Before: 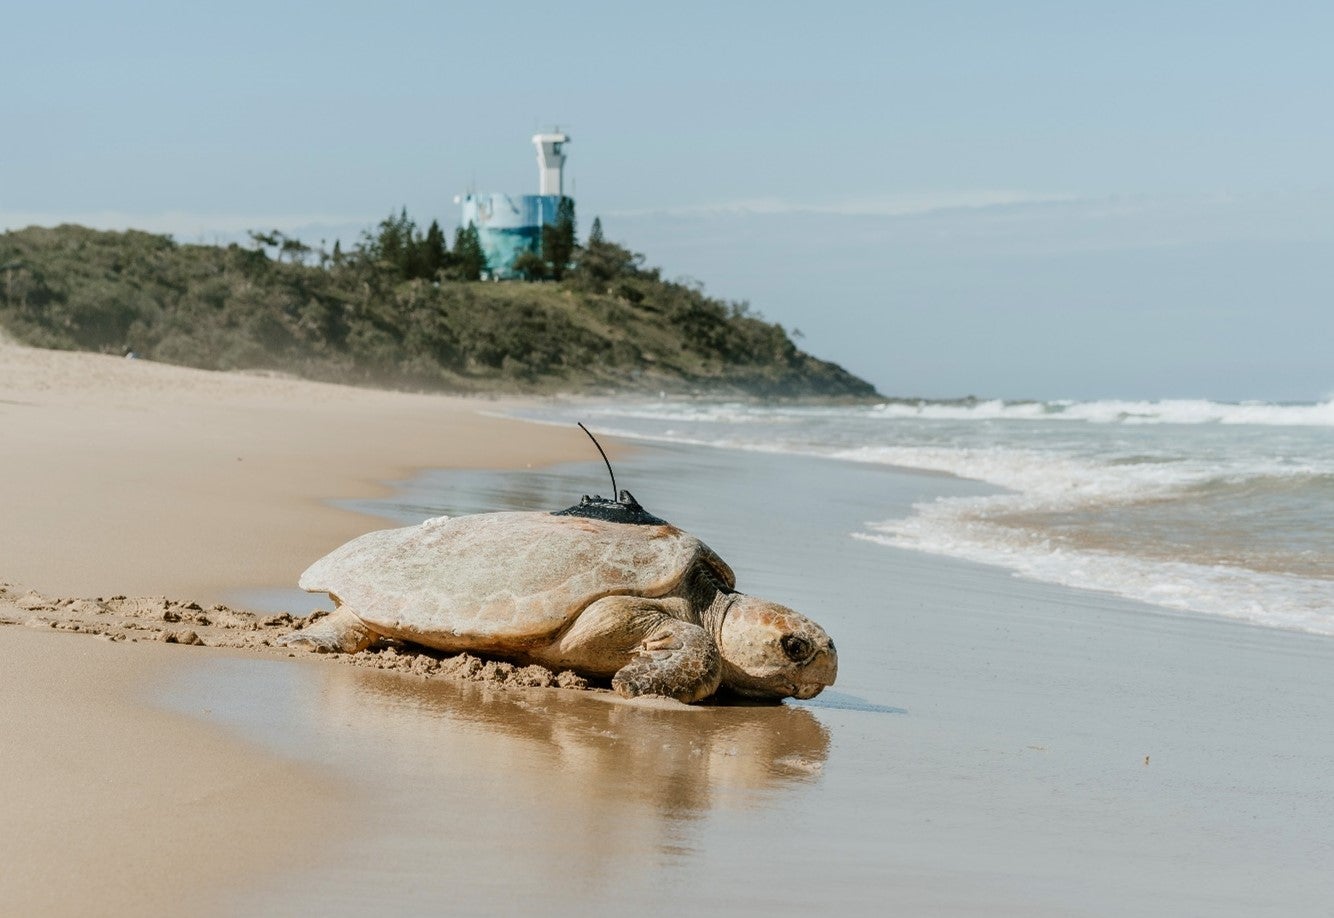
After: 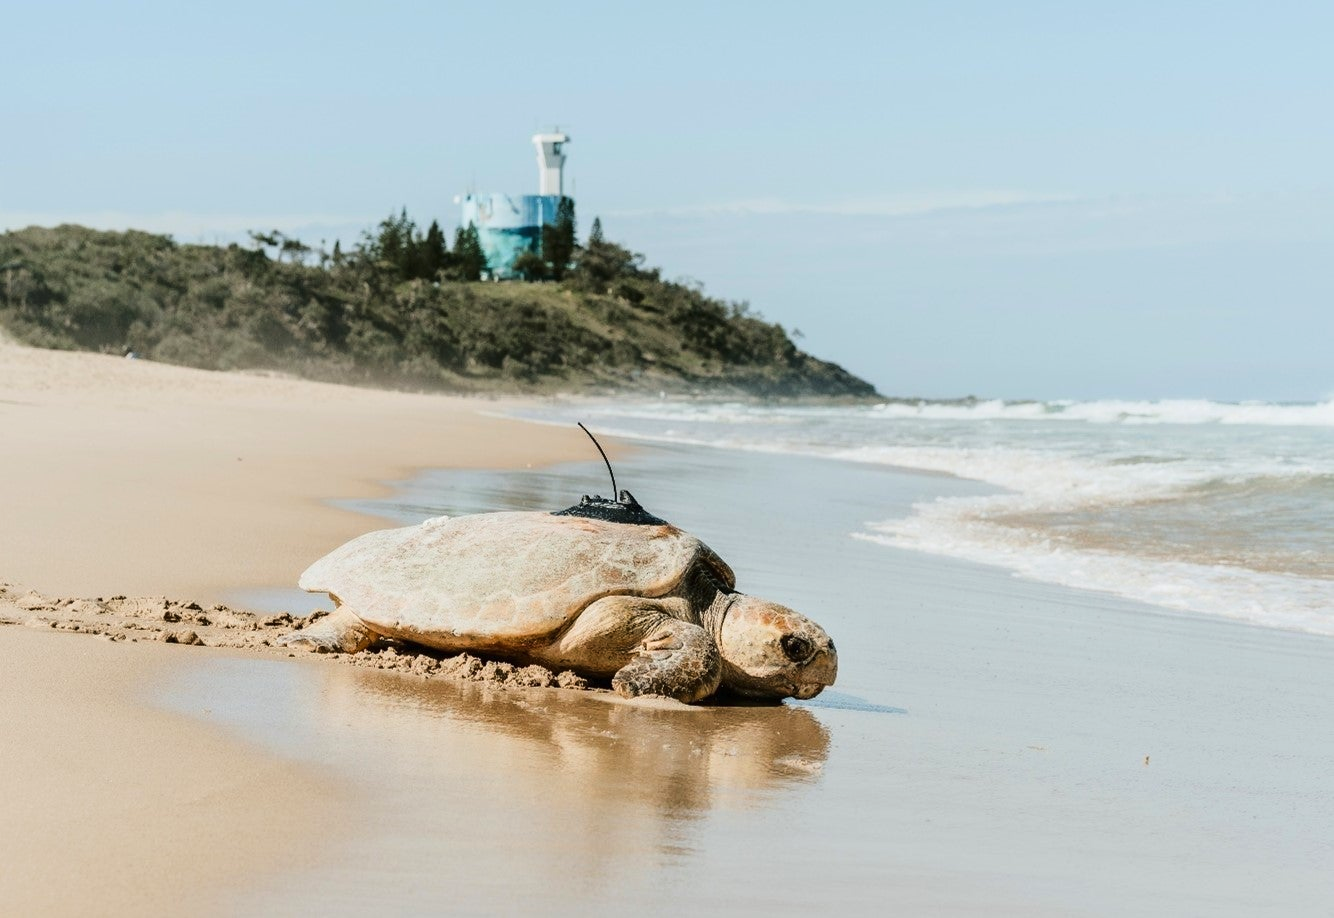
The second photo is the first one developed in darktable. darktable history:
tone curve: curves: ch0 [(0, 0) (0.003, 0.008) (0.011, 0.017) (0.025, 0.027) (0.044, 0.043) (0.069, 0.059) (0.1, 0.086) (0.136, 0.112) (0.177, 0.152) (0.224, 0.203) (0.277, 0.277) (0.335, 0.346) (0.399, 0.439) (0.468, 0.527) (0.543, 0.613) (0.623, 0.693) (0.709, 0.787) (0.801, 0.863) (0.898, 0.927) (1, 1)], color space Lab, linked channels, preserve colors none
contrast brightness saturation: contrast 0.05
